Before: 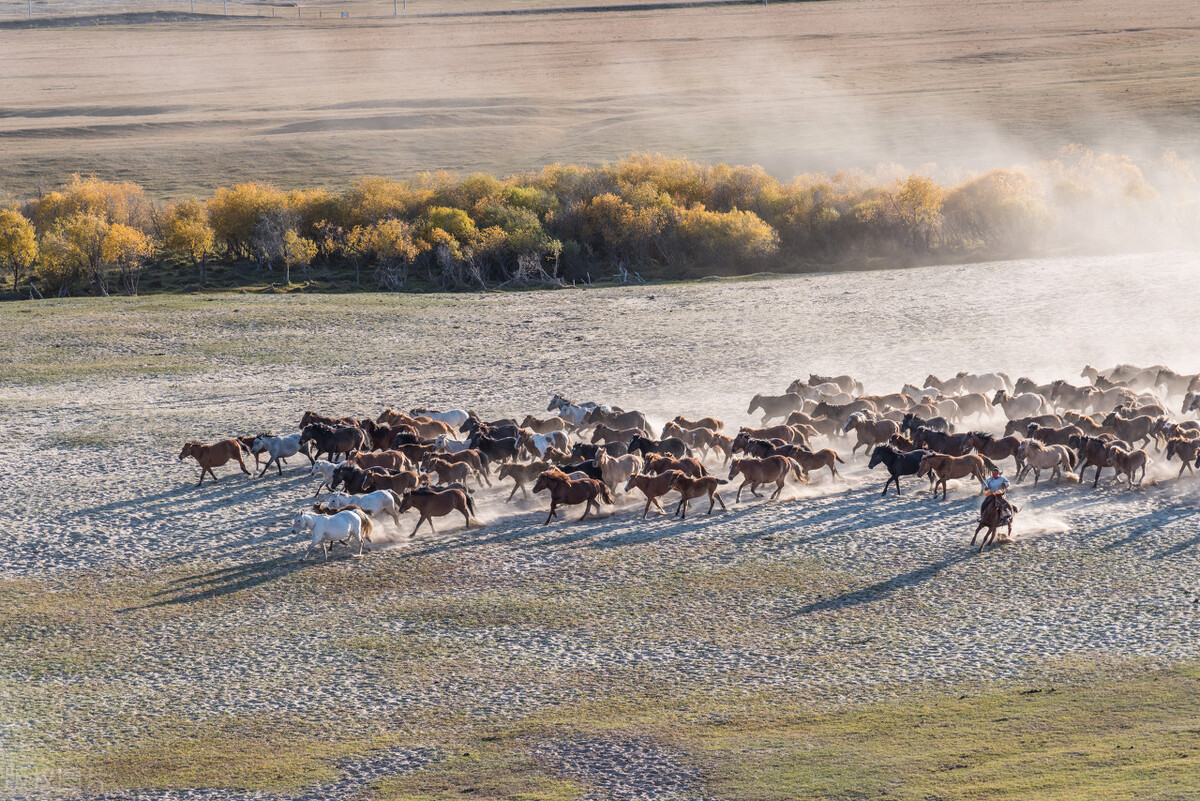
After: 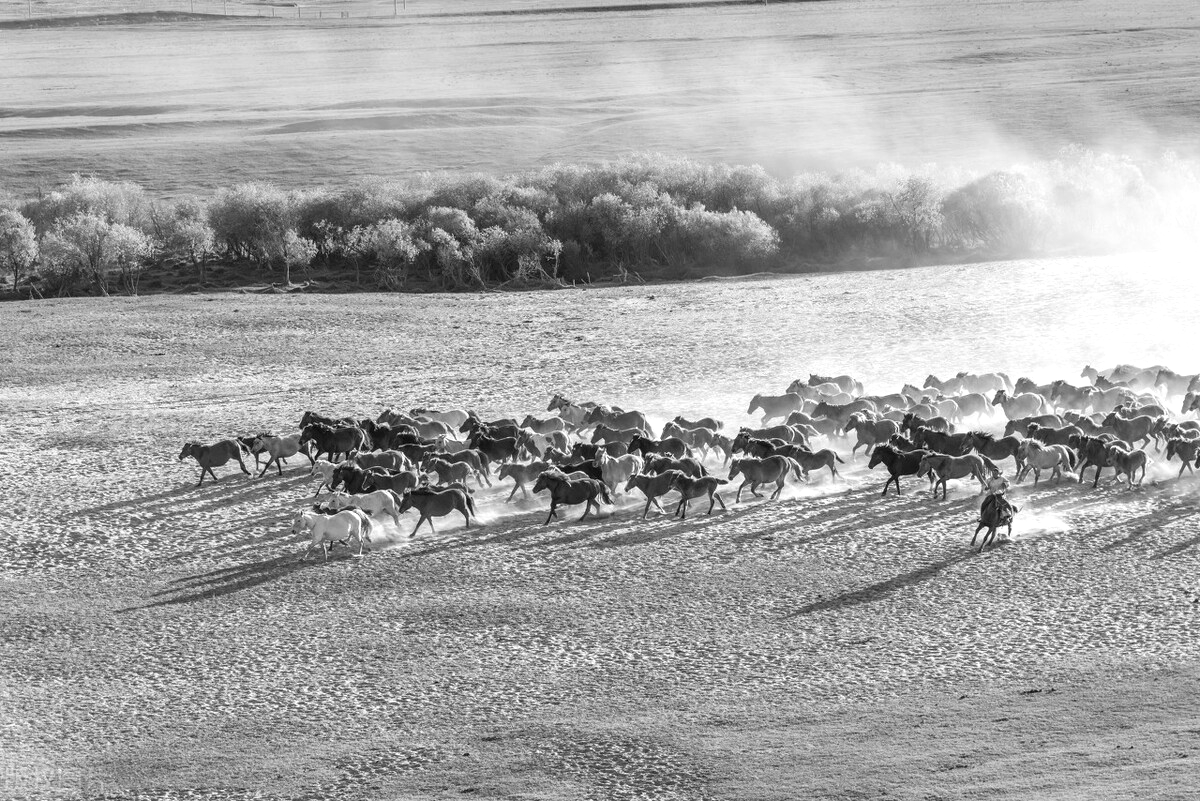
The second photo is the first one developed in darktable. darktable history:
exposure: exposure 0.4 EV, compensate highlight preservation false
monochrome: a 16.06, b 15.48, size 1
